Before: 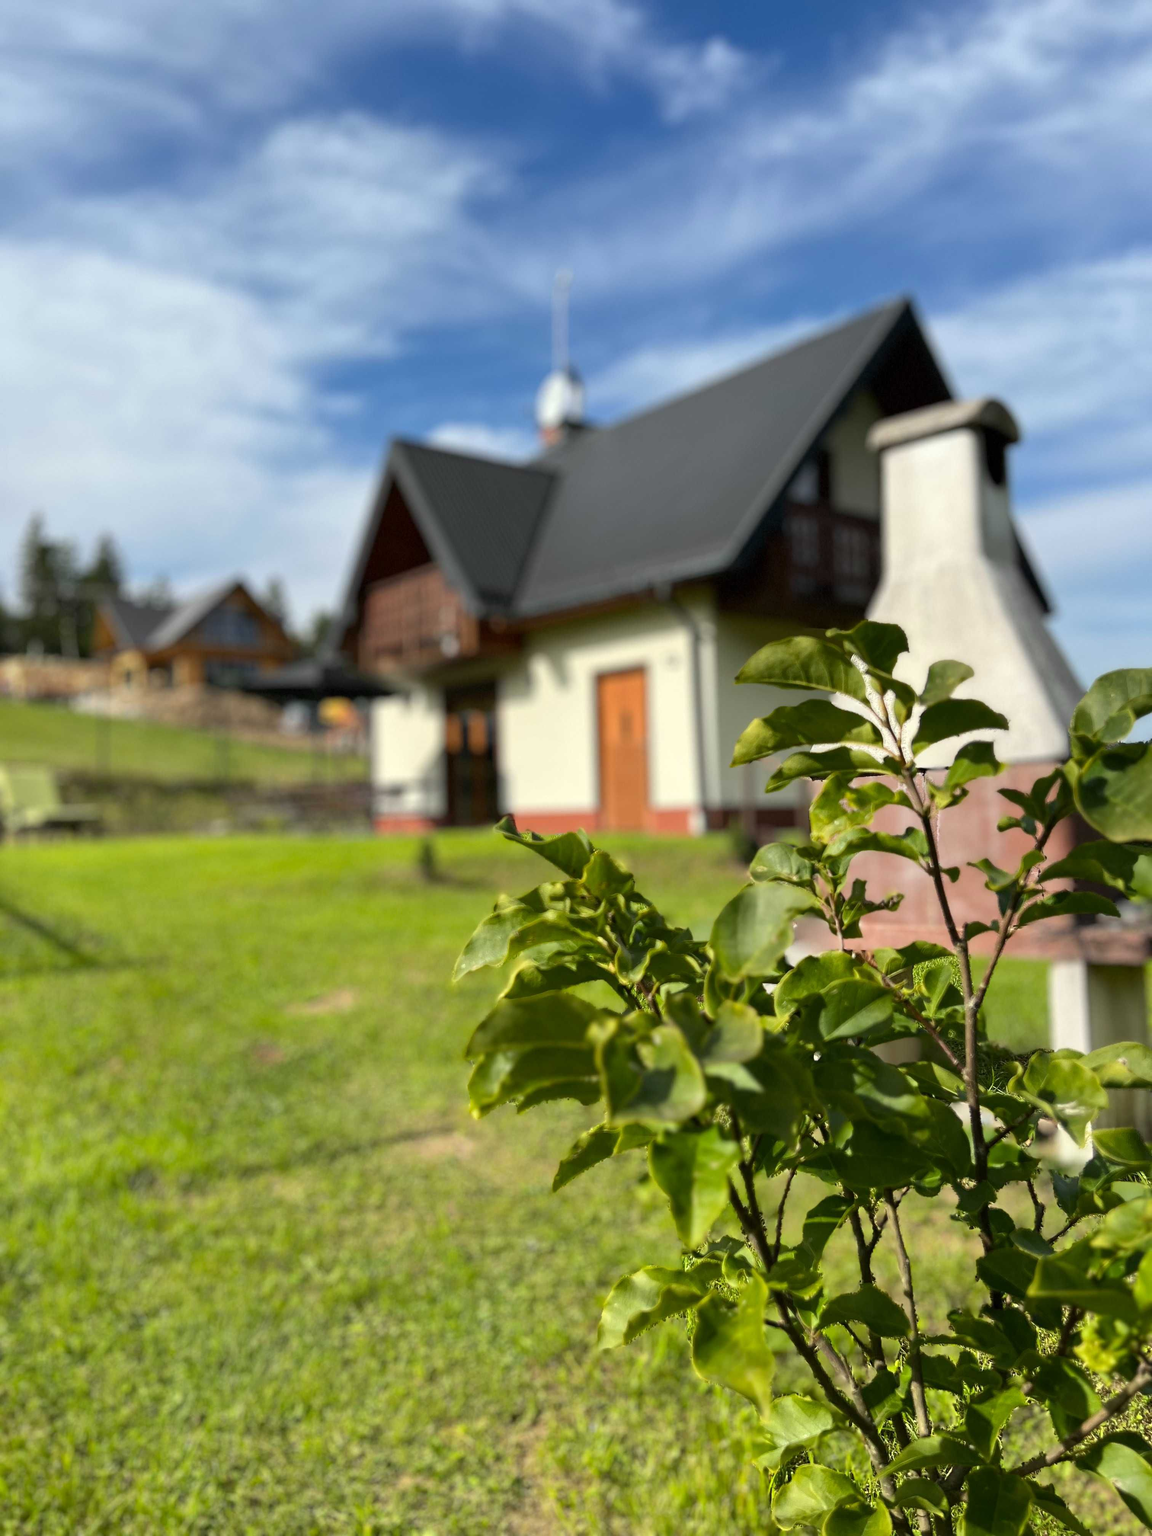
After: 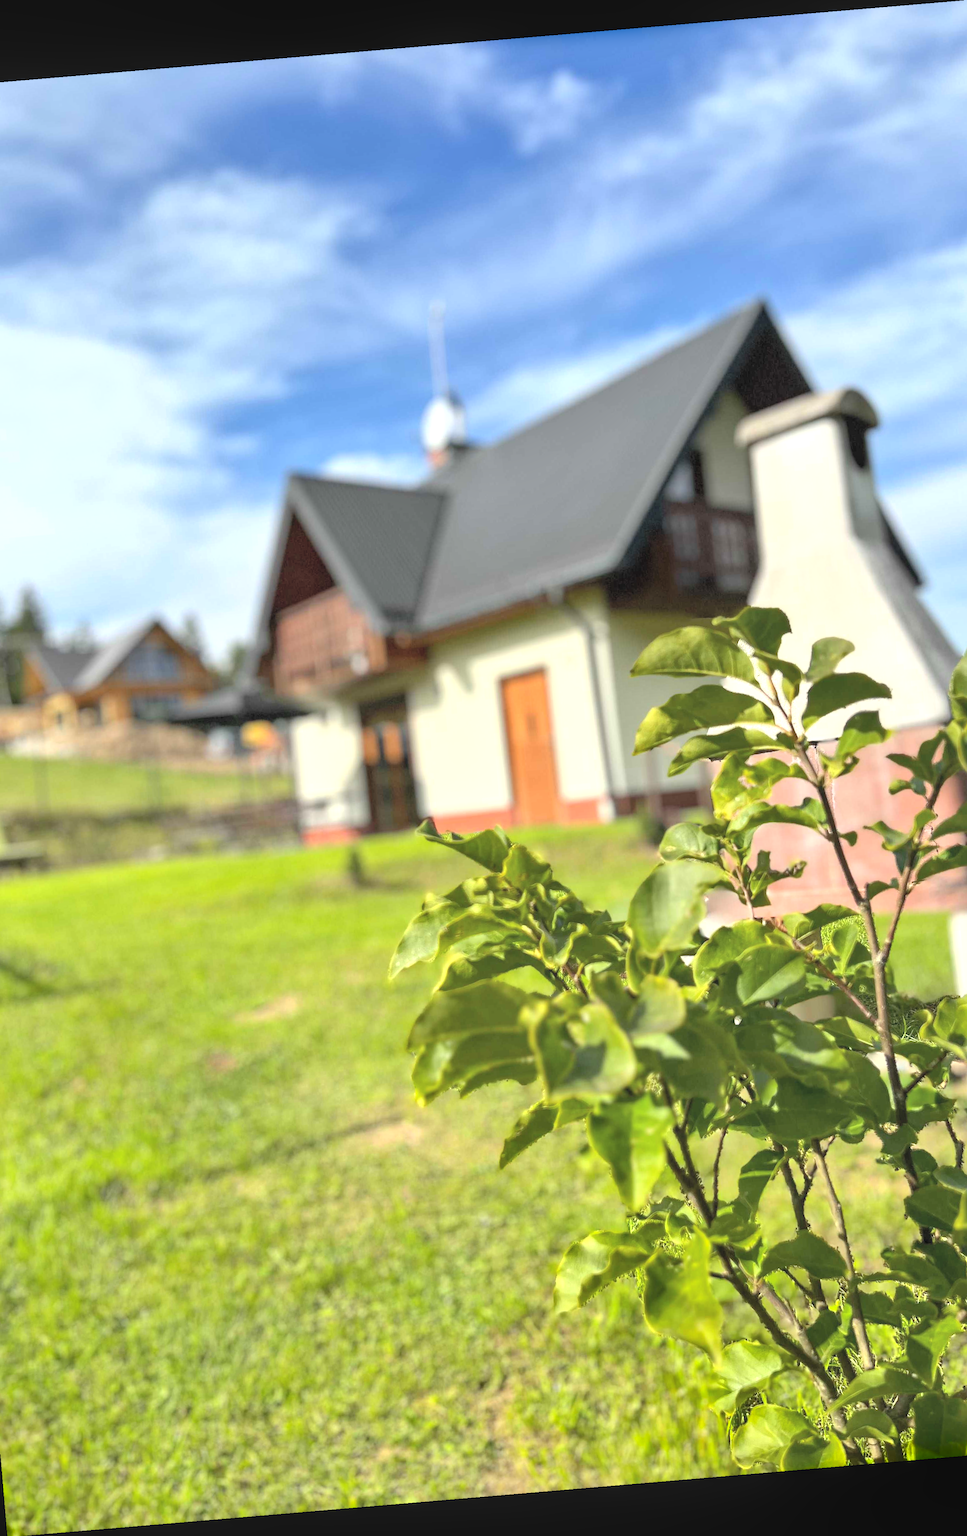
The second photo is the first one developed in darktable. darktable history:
local contrast: detail 110%
exposure: black level correction 0, exposure 0.7 EV, compensate exposure bias true, compensate highlight preservation false
tone equalizer: -7 EV 0.18 EV, -6 EV 0.12 EV, -5 EV 0.08 EV, -4 EV 0.04 EV, -2 EV -0.02 EV, -1 EV -0.04 EV, +0 EV -0.06 EV, luminance estimator HSV value / RGB max
rotate and perspective: rotation -4.86°, automatic cropping off
shadows and highlights: shadows -88.03, highlights -35.45, shadows color adjustment 99.15%, highlights color adjustment 0%, soften with gaussian
contrast brightness saturation: brightness 0.28
crop and rotate: left 9.597%, right 10.195%
